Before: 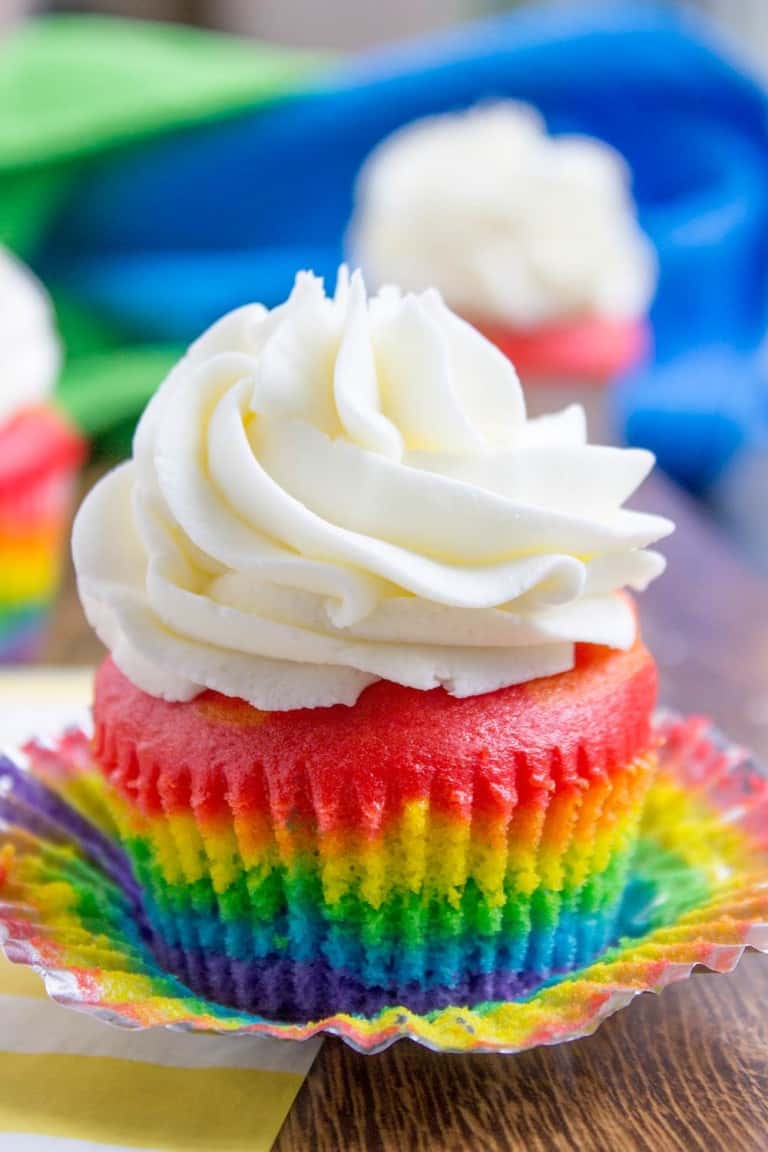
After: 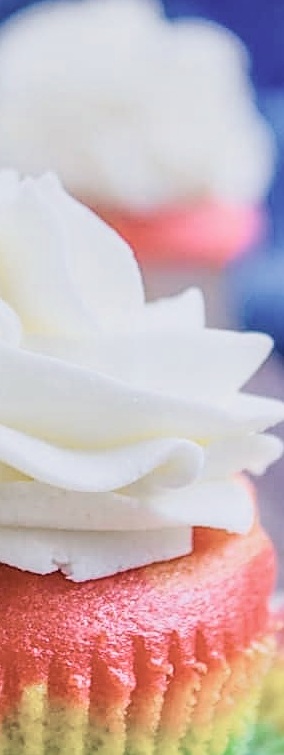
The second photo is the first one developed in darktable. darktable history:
local contrast: on, module defaults
filmic rgb: black relative exposure -5.06 EV, white relative exposure 4 EV, threshold 5.98 EV, hardness 2.89, contrast 1.192, contrast in shadows safe, enable highlight reconstruction true
color zones: curves: ch0 [(0, 0.559) (0.153, 0.551) (0.229, 0.5) (0.429, 0.5) (0.571, 0.5) (0.714, 0.5) (0.857, 0.5) (1, 0.559)]; ch1 [(0, 0.417) (0.112, 0.336) (0.213, 0.26) (0.429, 0.34) (0.571, 0.35) (0.683, 0.331) (0.857, 0.344) (1, 0.417)]
exposure: black level correction 0.001, exposure 0.192 EV, compensate highlight preservation false
color calibration: illuminant as shot in camera, x 0.358, y 0.373, temperature 4628.91 K
crop and rotate: left 49.746%, top 10.105%, right 13.162%, bottom 24.352%
sharpen: on, module defaults
